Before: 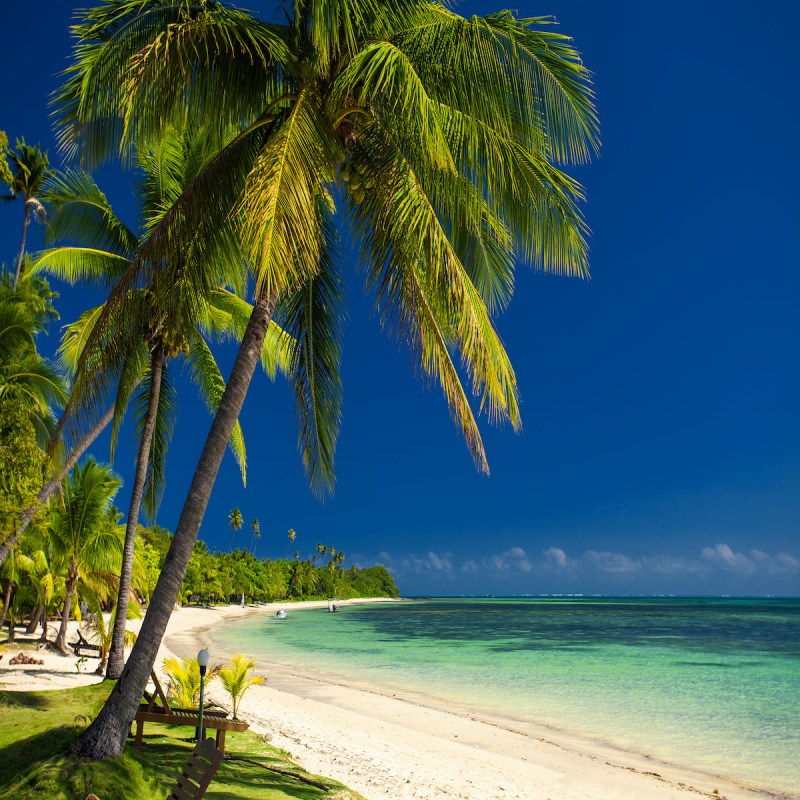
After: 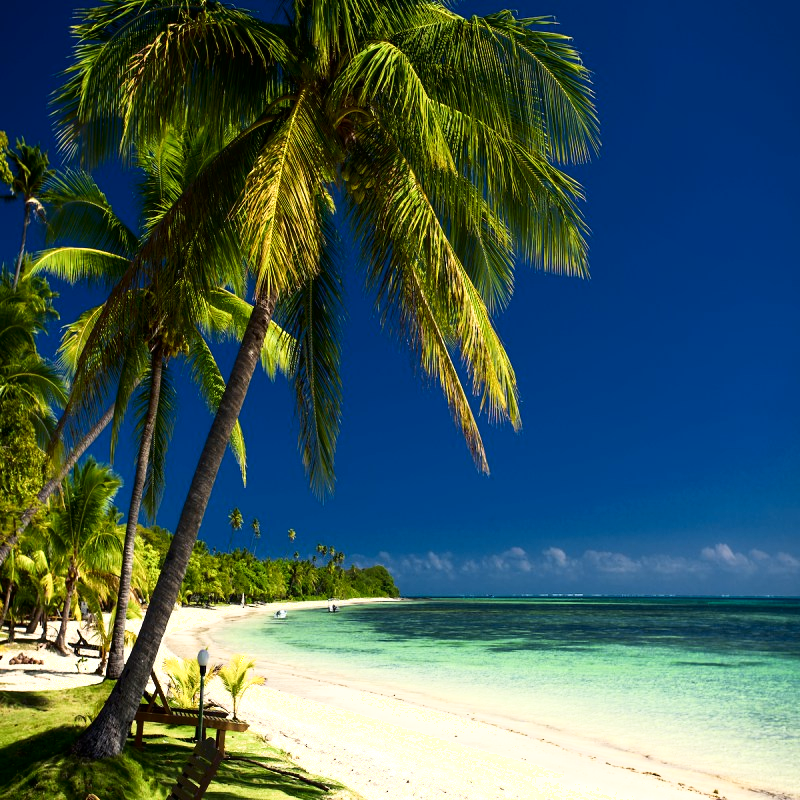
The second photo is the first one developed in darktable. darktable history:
shadows and highlights: shadows -61.84, white point adjustment -5.2, highlights 60.03
tone equalizer: -8 EV -0.383 EV, -7 EV -0.375 EV, -6 EV -0.312 EV, -5 EV -0.186 EV, -3 EV 0.24 EV, -2 EV 0.342 EV, -1 EV 0.374 EV, +0 EV 0.413 EV, edges refinement/feathering 500, mask exposure compensation -1.57 EV, preserve details no
